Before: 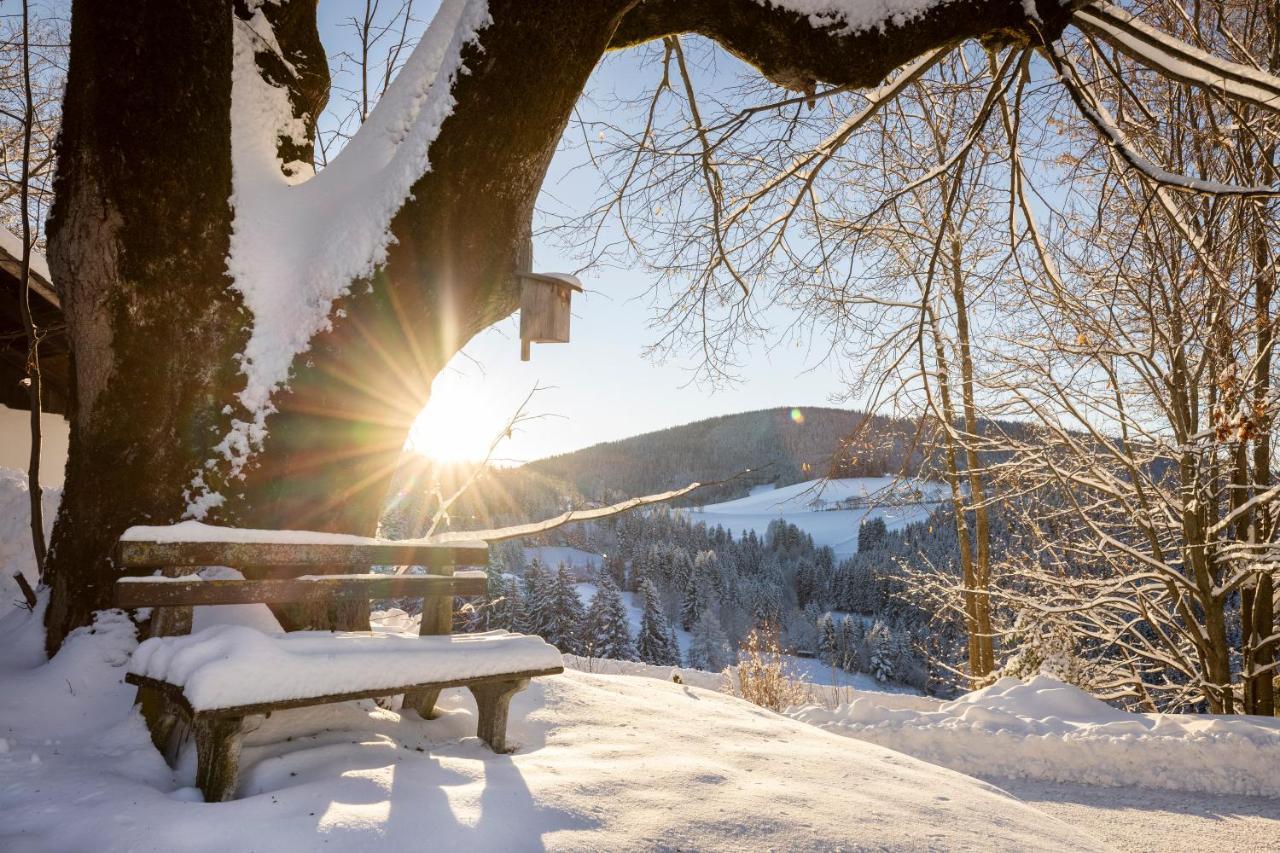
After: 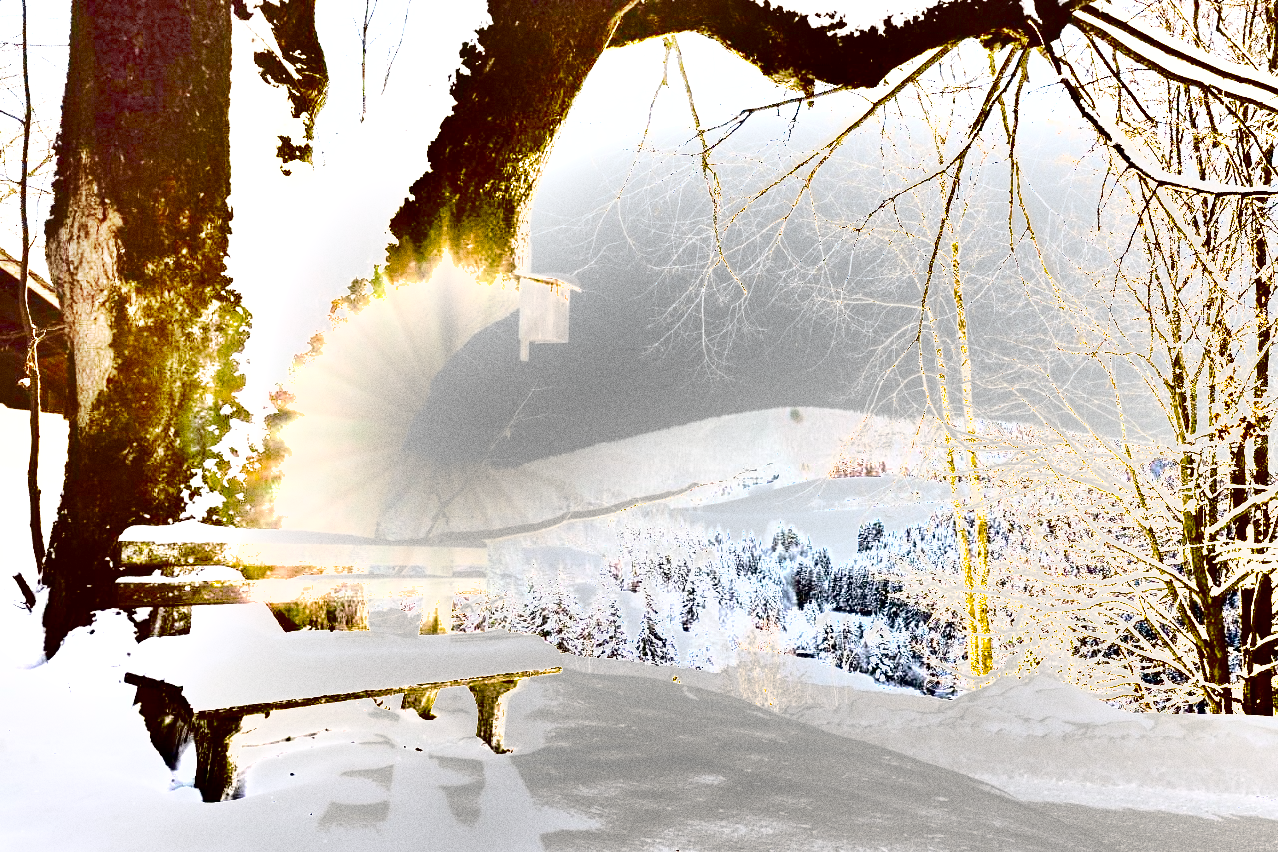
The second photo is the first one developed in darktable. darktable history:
grain: coarseness 0.09 ISO, strength 40%
exposure: black level correction 0, exposure 4 EV, compensate exposure bias true, compensate highlight preservation false
crop and rotate: left 0.126%
base curve: curves: ch0 [(0, 0) (0.088, 0.125) (0.176, 0.251) (0.354, 0.501) (0.613, 0.749) (1, 0.877)], preserve colors none
shadows and highlights: shadows 20.91, highlights -82.73, soften with gaussian
